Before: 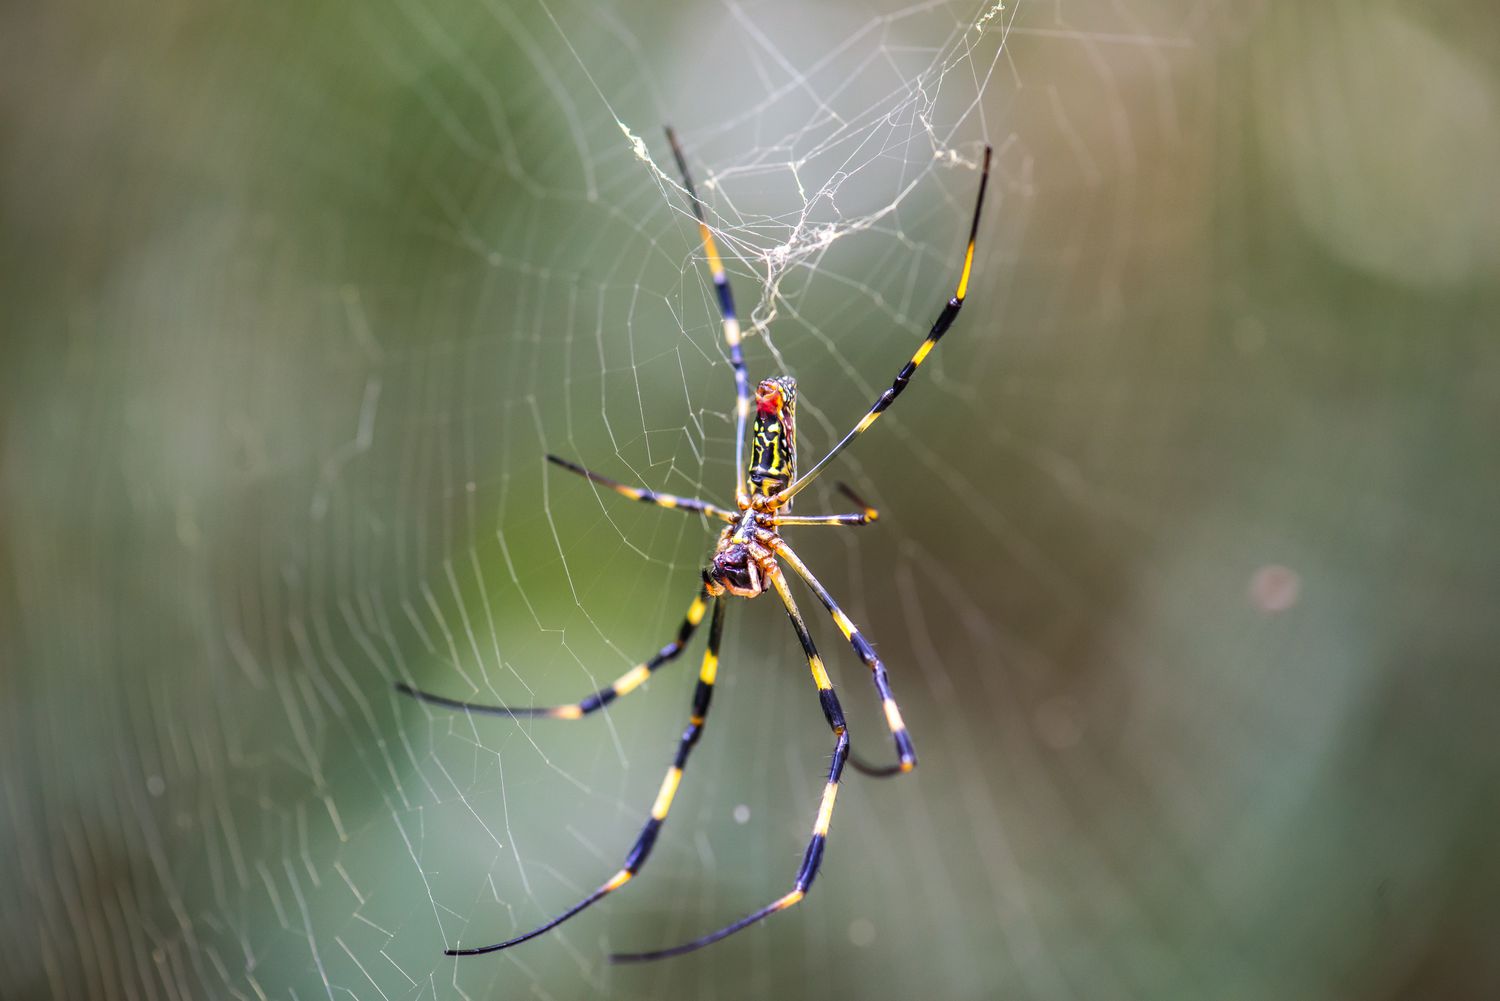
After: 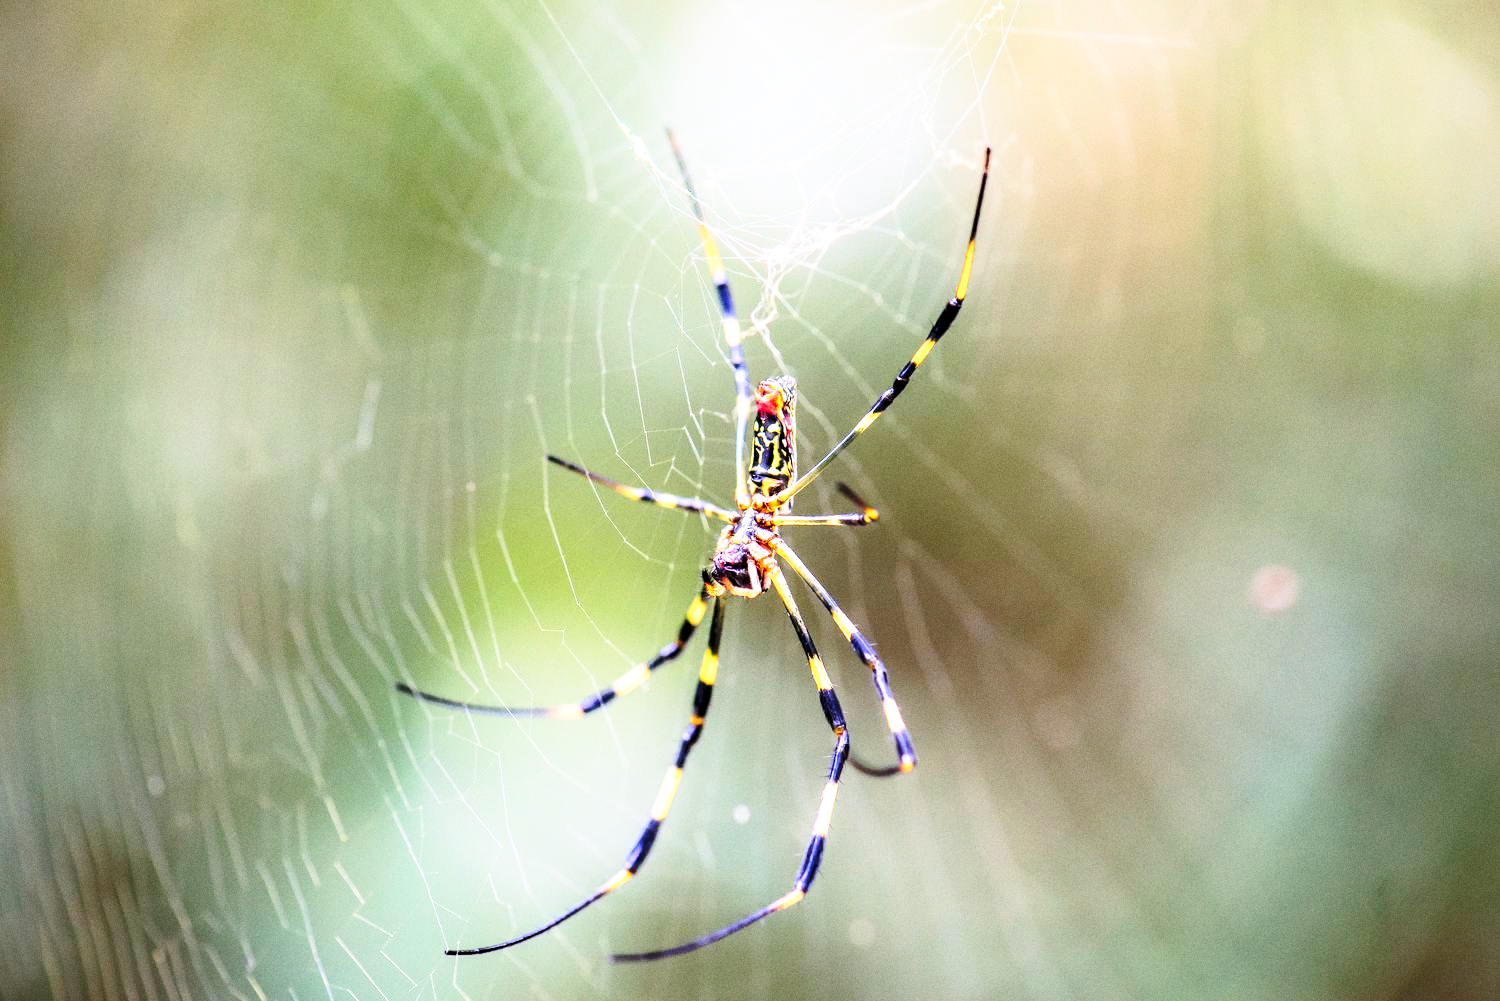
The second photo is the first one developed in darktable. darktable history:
shadows and highlights: highlights 70.7, soften with gaussian
base curve: curves: ch0 [(0, 0) (0.026, 0.03) (0.109, 0.232) (0.351, 0.748) (0.669, 0.968) (1, 1)], preserve colors none
grain: on, module defaults
contrast equalizer: octaves 7, y [[0.6 ×6], [0.55 ×6], [0 ×6], [0 ×6], [0 ×6]], mix 0.35
